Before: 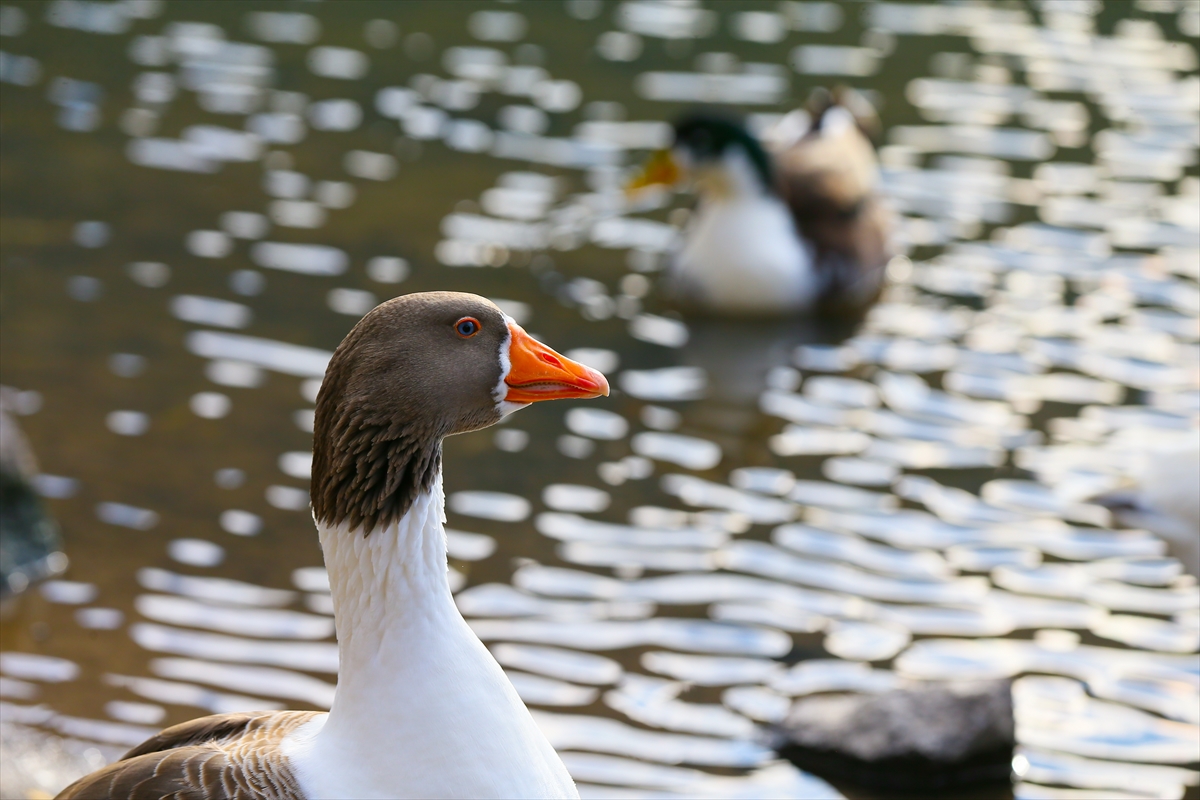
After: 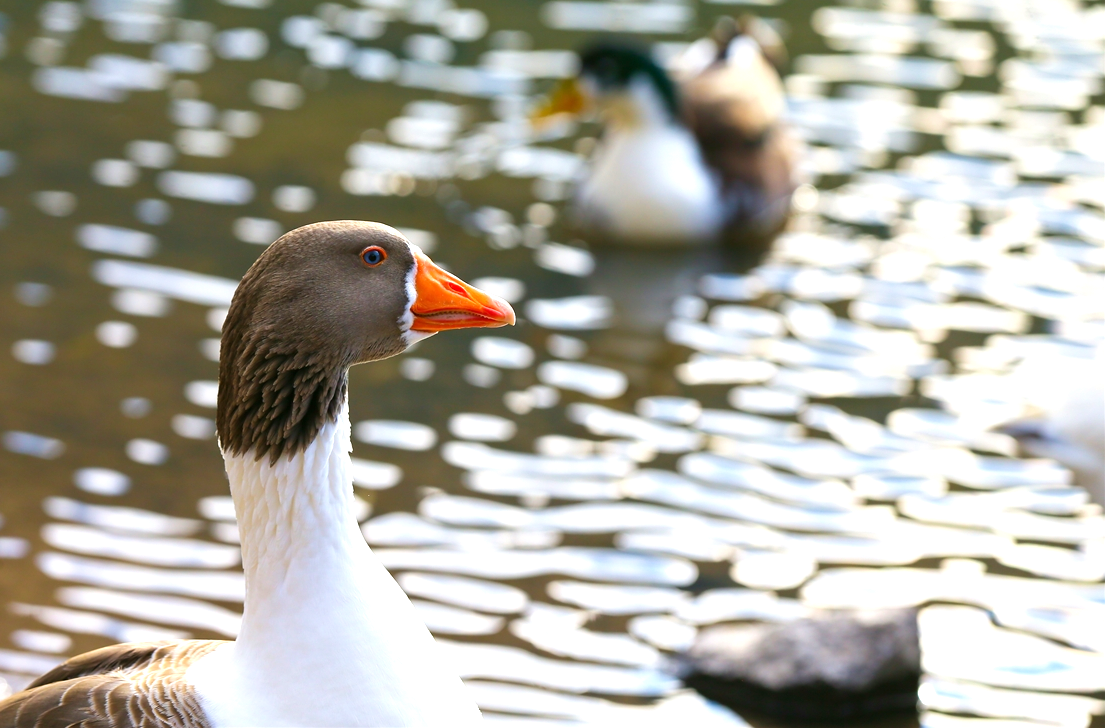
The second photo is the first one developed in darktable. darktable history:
crop and rotate: left 7.837%, top 8.996%
velvia: on, module defaults
exposure: exposure 0.608 EV, compensate highlight preservation false
